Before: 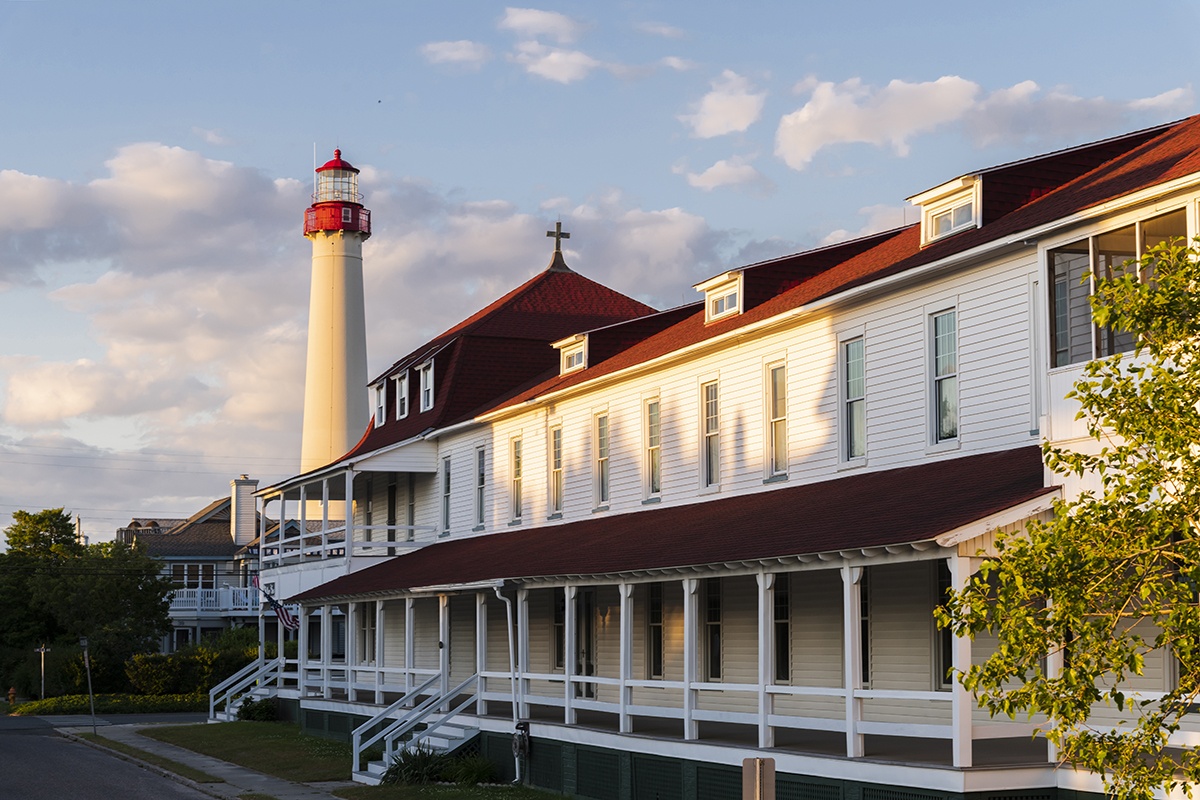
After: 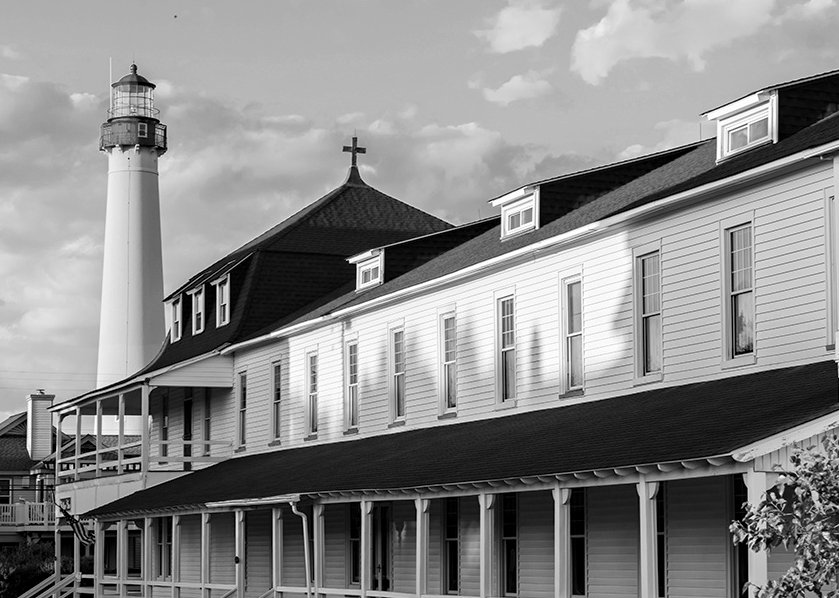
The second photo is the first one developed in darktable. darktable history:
crop and rotate: left 17.046%, top 10.659%, right 12.989%, bottom 14.553%
color calibration: illuminant same as pipeline (D50), x 0.346, y 0.359, temperature 5002.42 K
monochrome: on, module defaults
contrast equalizer: y [[0.5, 0.501, 0.532, 0.538, 0.54, 0.541], [0.5 ×6], [0.5 ×6], [0 ×6], [0 ×6]]
